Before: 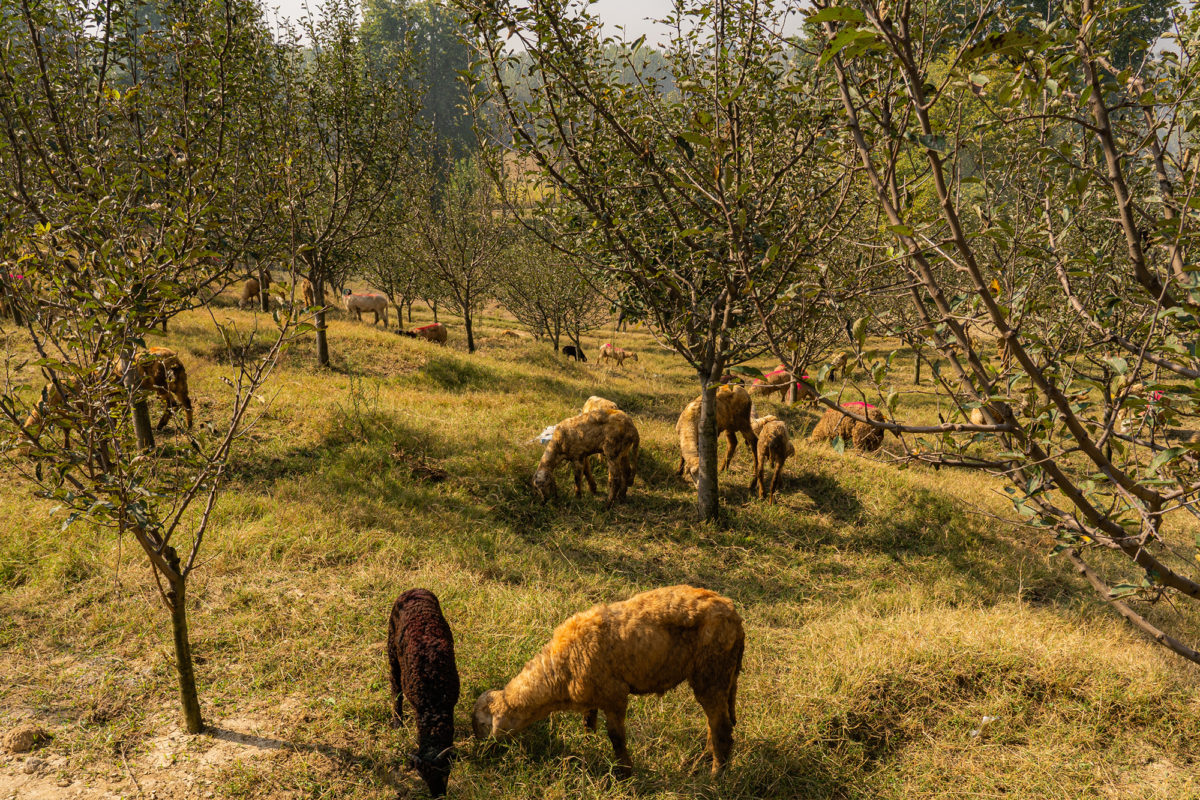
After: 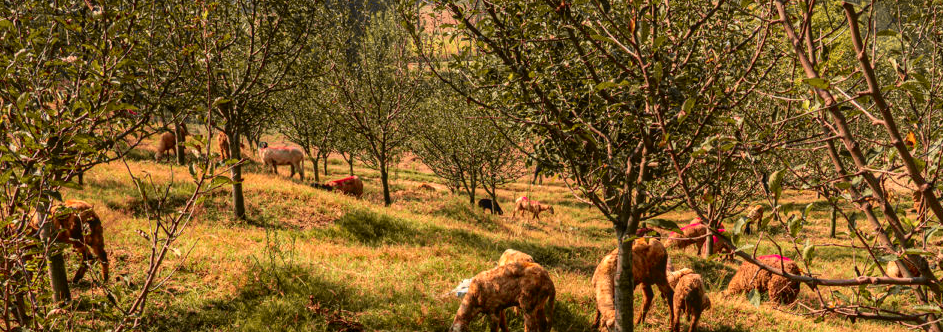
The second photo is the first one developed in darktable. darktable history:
crop: left 7.036%, top 18.398%, right 14.379%, bottom 40.043%
tone curve: curves: ch0 [(0, 0.036) (0.119, 0.115) (0.466, 0.498) (0.715, 0.767) (0.817, 0.865) (1, 0.998)]; ch1 [(0, 0) (0.377, 0.424) (0.442, 0.491) (0.487, 0.502) (0.514, 0.512) (0.536, 0.577) (0.66, 0.724) (1, 1)]; ch2 [(0, 0) (0.38, 0.405) (0.463, 0.443) (0.492, 0.486) (0.526, 0.541) (0.578, 0.598) (1, 1)], color space Lab, independent channels, preserve colors none
local contrast: on, module defaults
